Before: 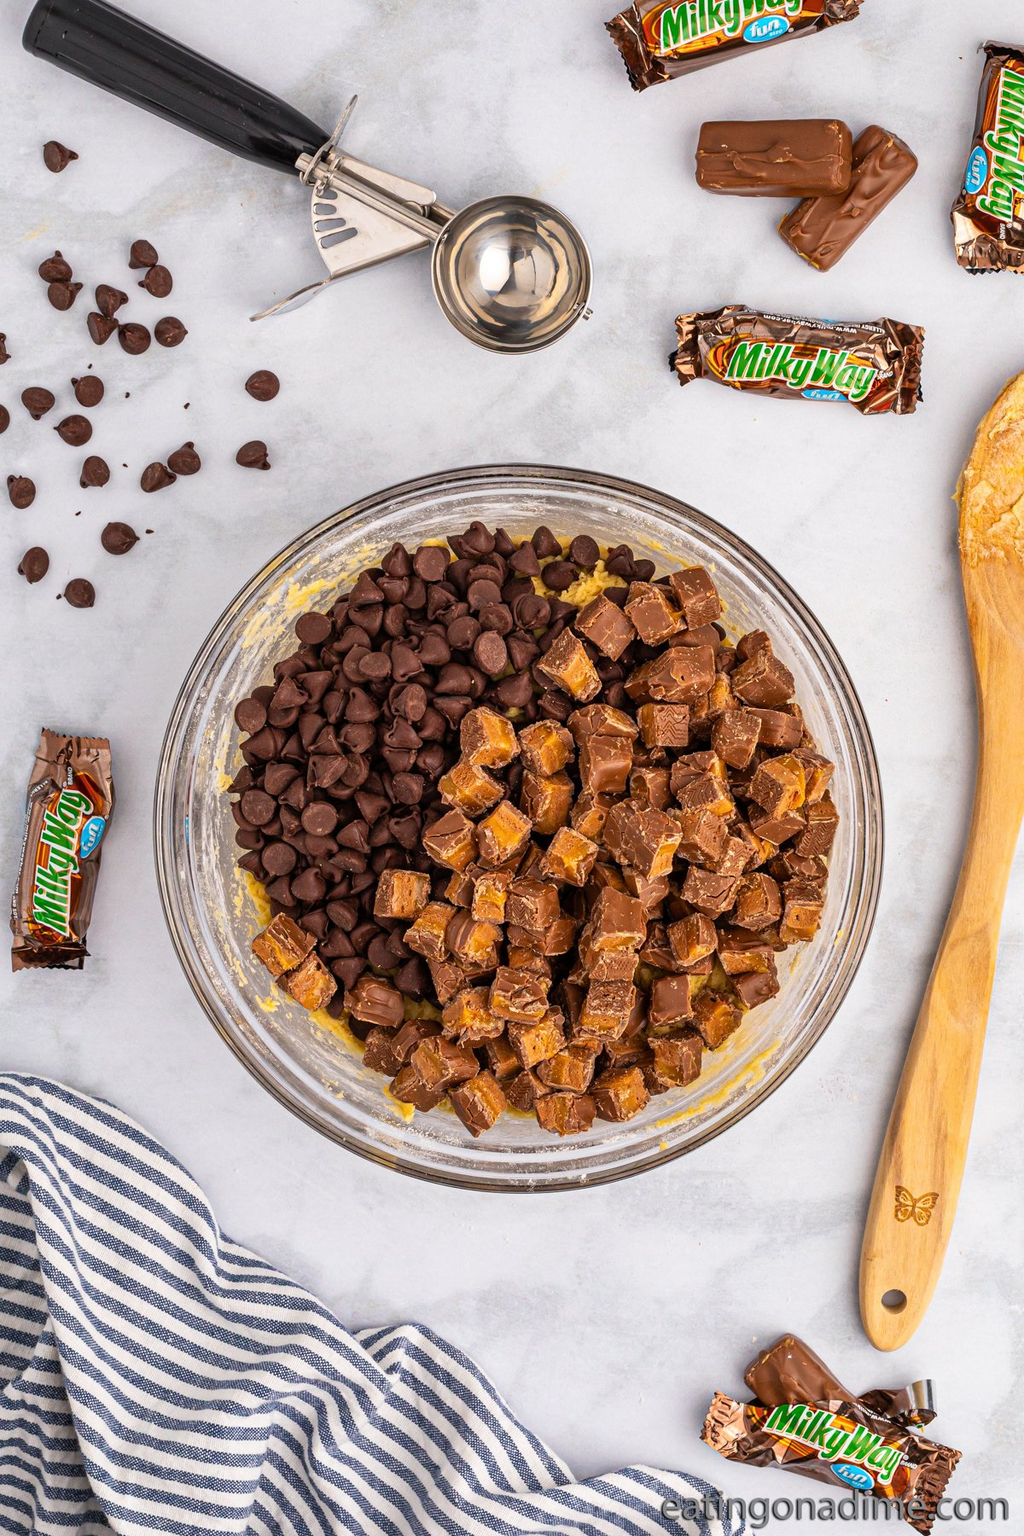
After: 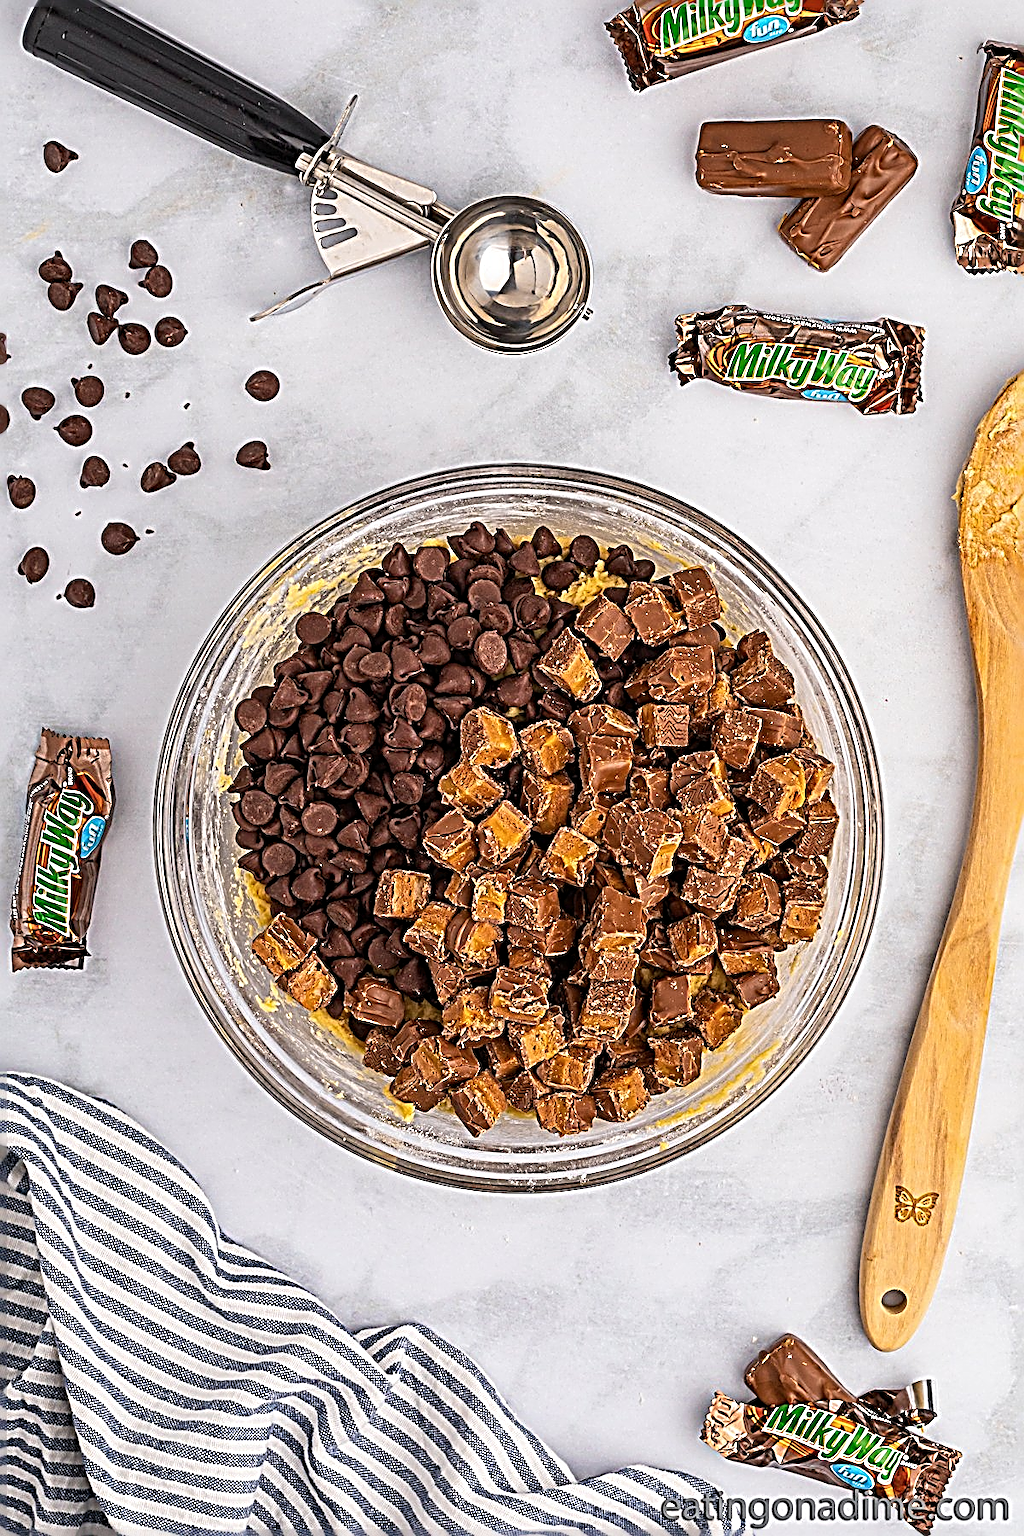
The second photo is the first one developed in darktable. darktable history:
sharpen: radius 3.159, amount 1.723
color balance rgb: perceptual saturation grading › global saturation 0.799%
